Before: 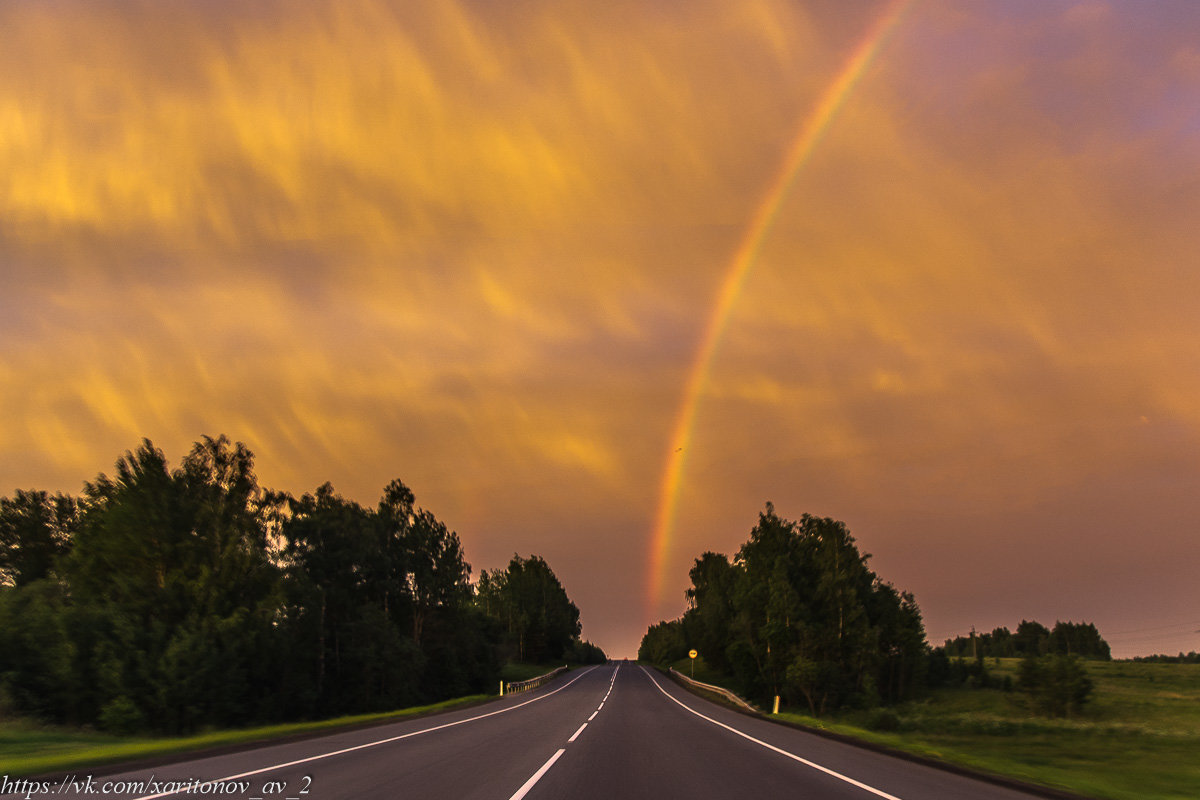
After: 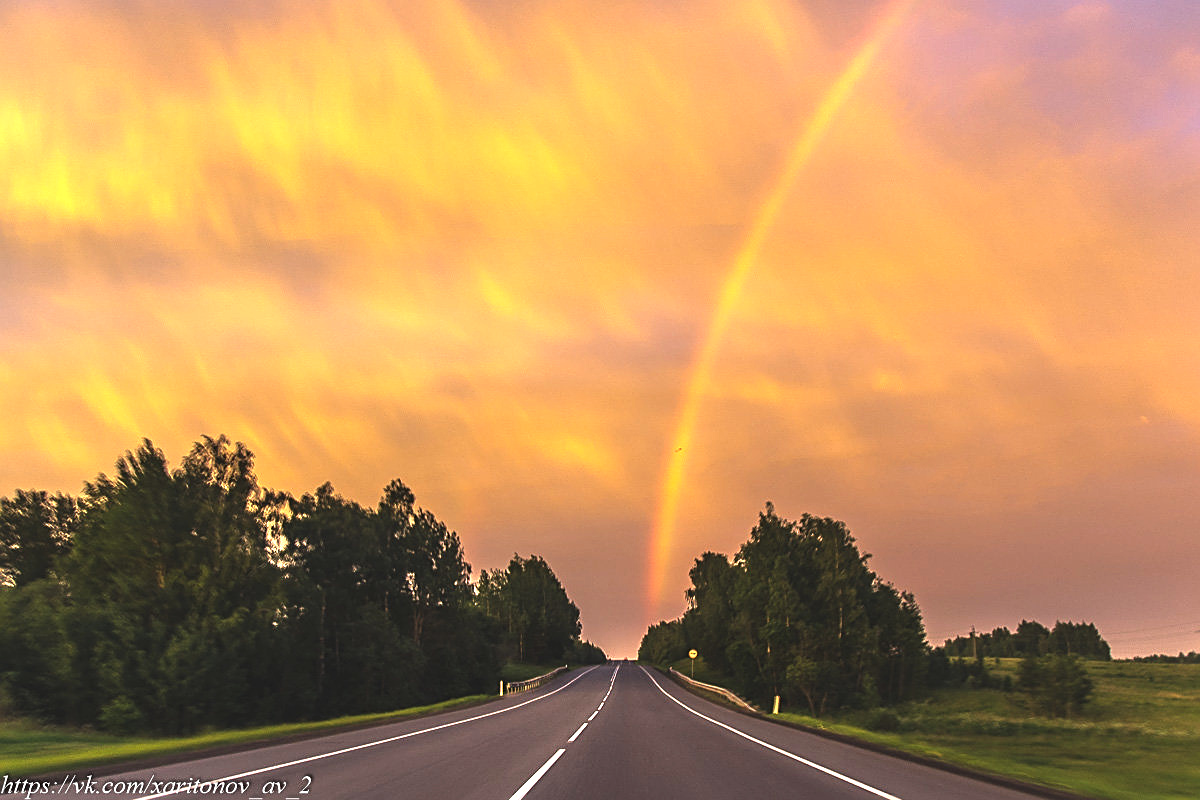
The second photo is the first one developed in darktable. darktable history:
exposure: black level correction -0.005, exposure 1.002 EV, compensate highlight preservation false
sharpen: on, module defaults
